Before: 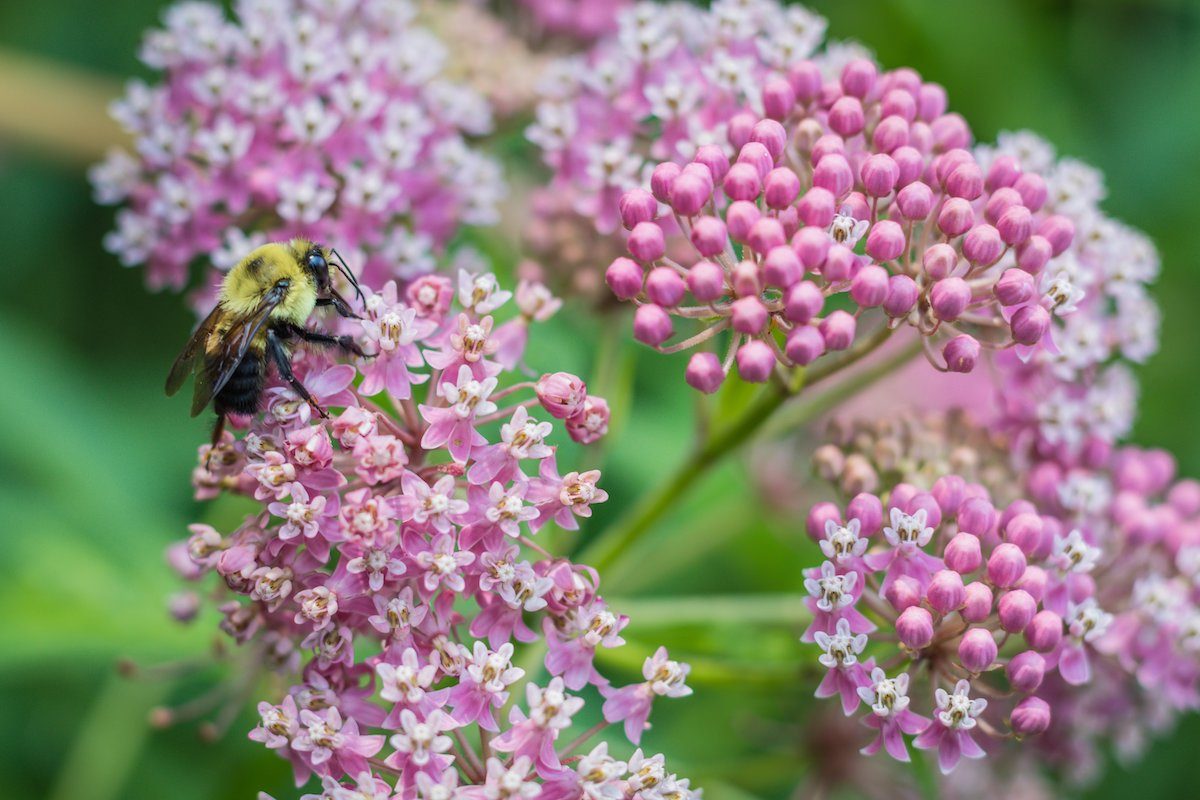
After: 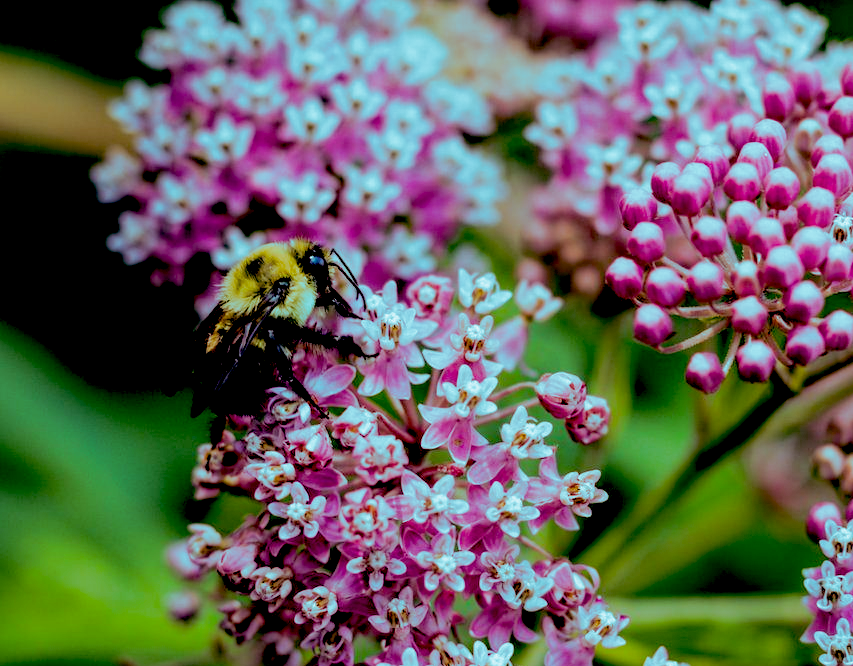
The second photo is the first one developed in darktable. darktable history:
split-toning: shadows › hue 327.6°, highlights › hue 198°, highlights › saturation 0.55, balance -21.25, compress 0%
exposure: black level correction 0.1, exposure -0.092 EV, compensate highlight preservation false
crop: right 28.885%, bottom 16.626%
